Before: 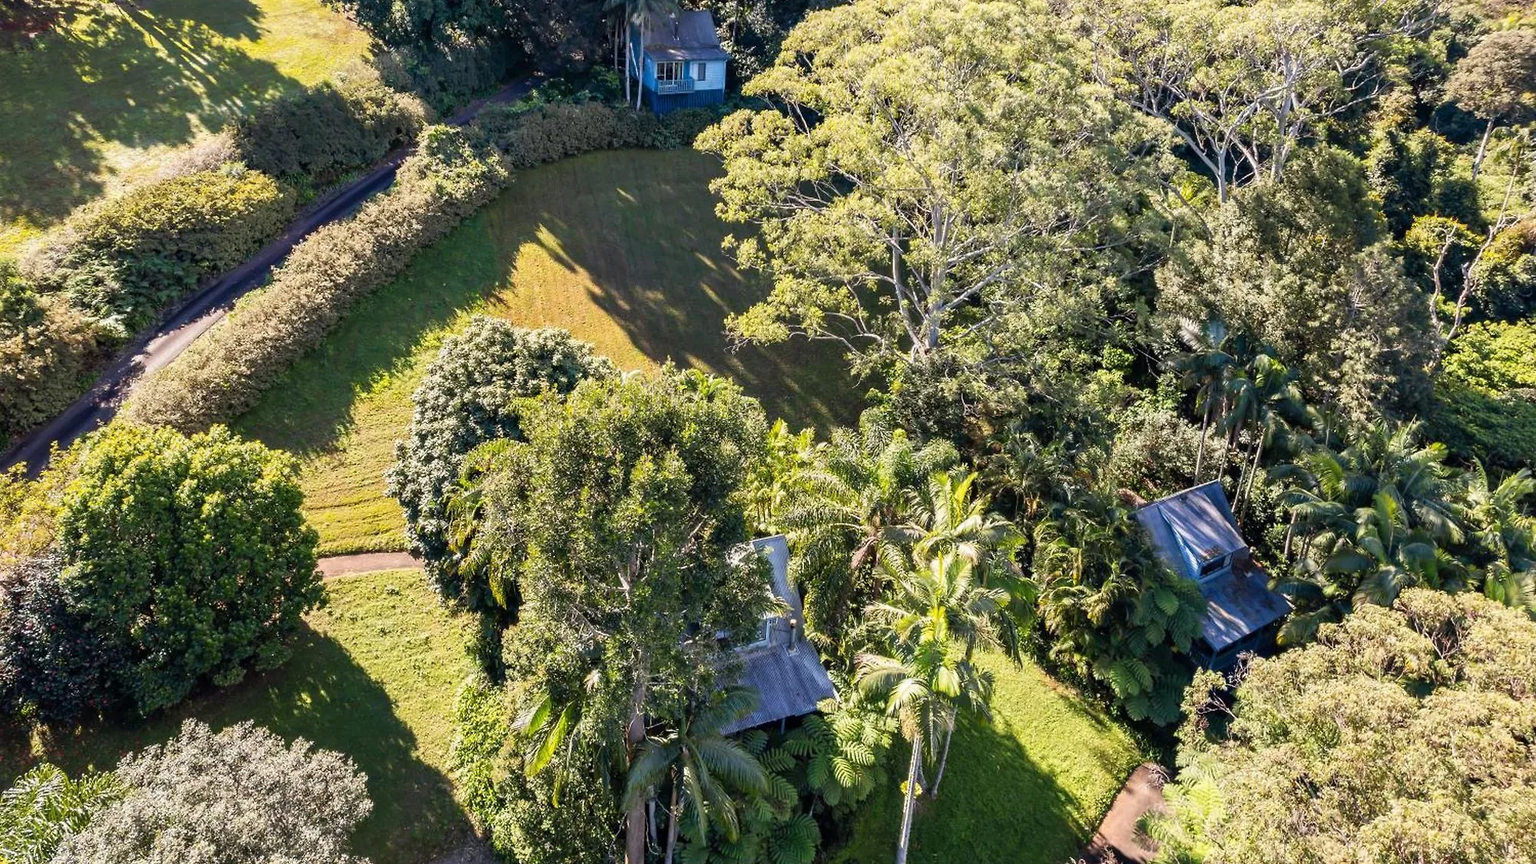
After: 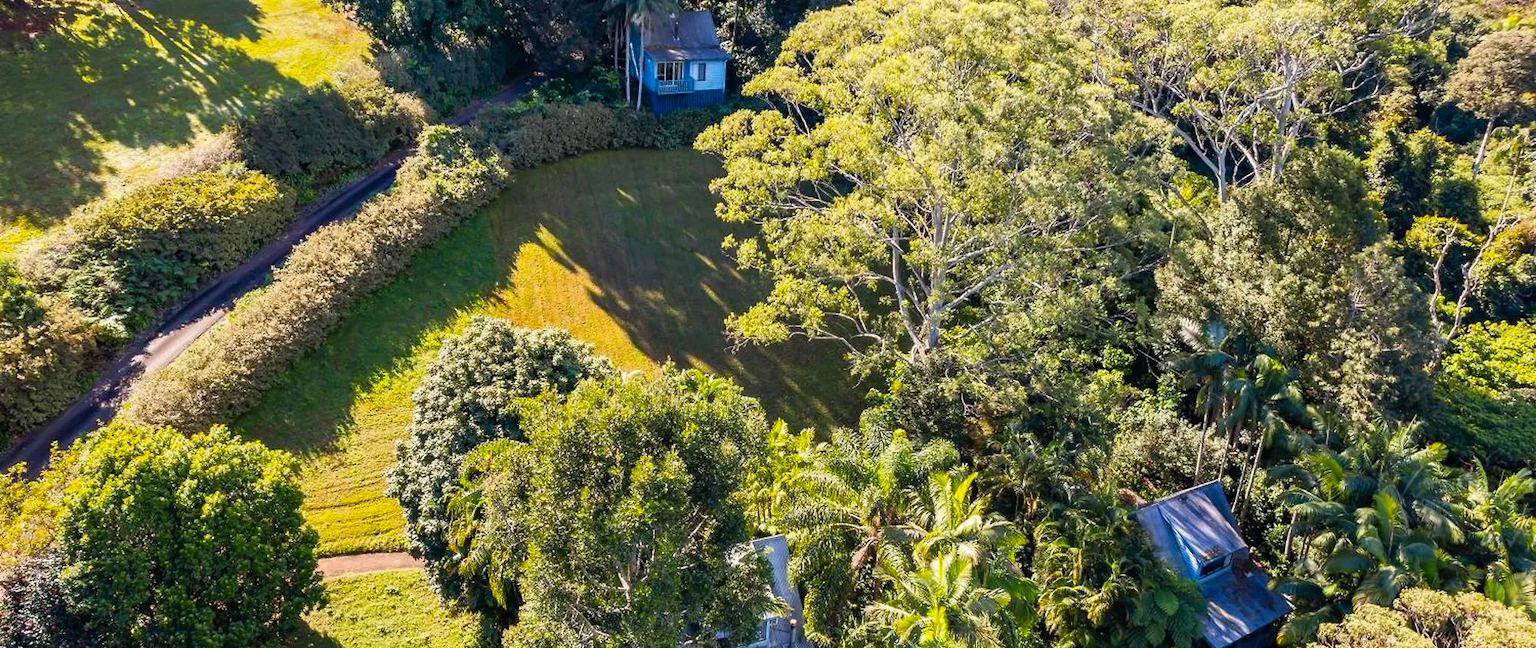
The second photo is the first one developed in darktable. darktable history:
crop: bottom 24.967%
color balance rgb: perceptual saturation grading › global saturation 20%, global vibrance 20%
